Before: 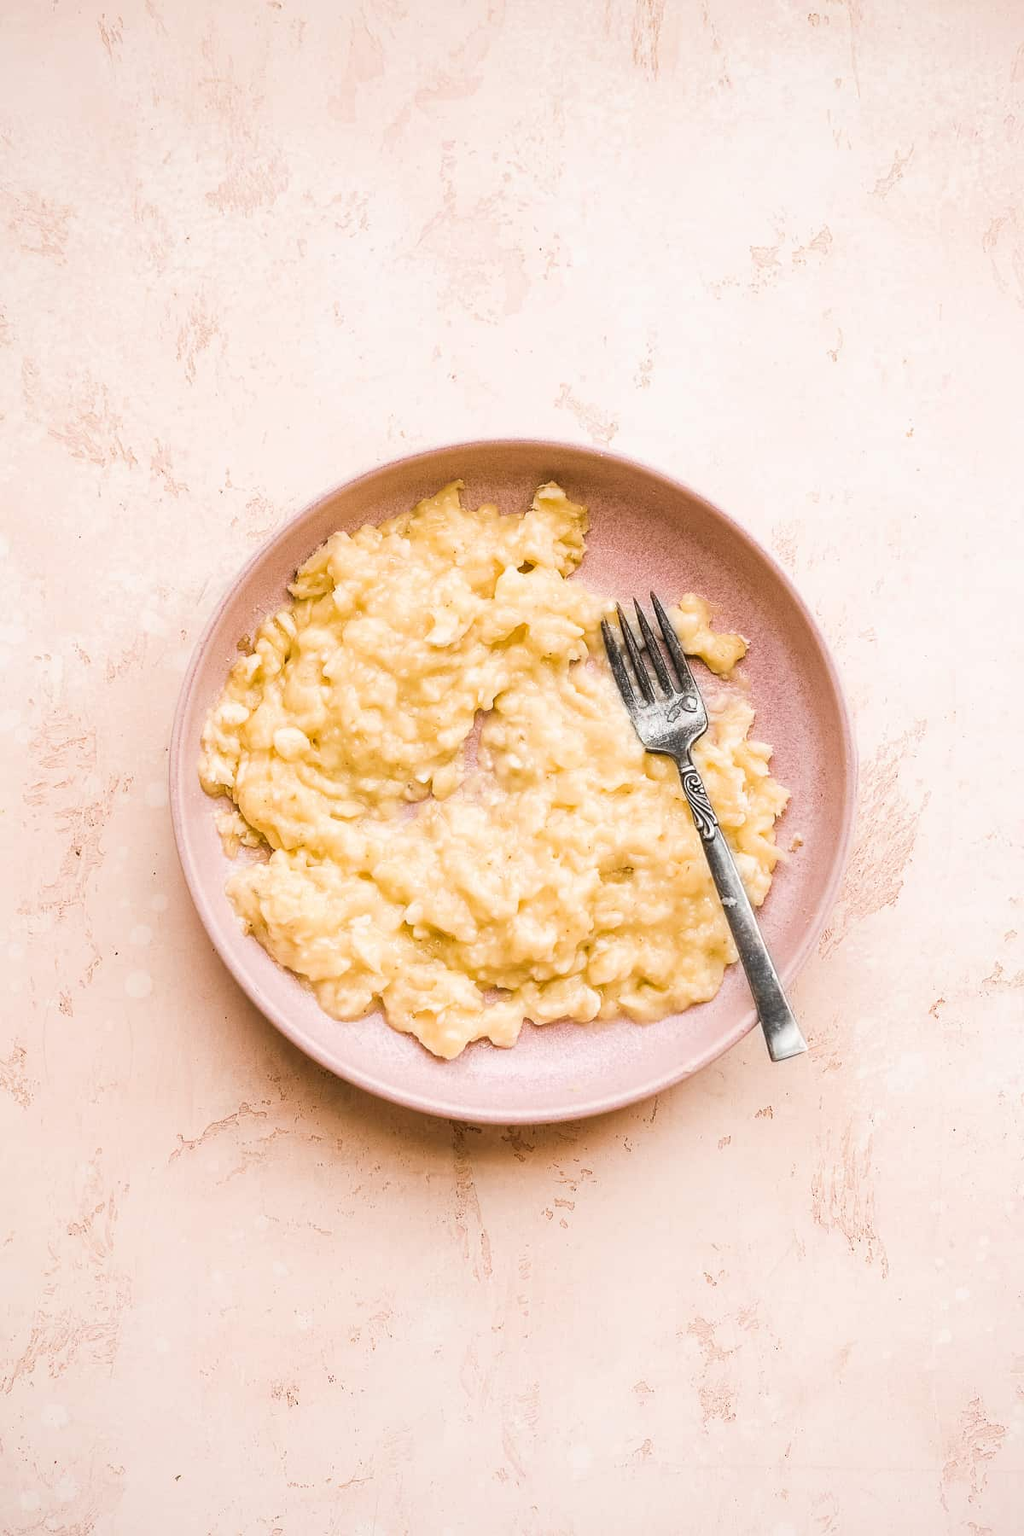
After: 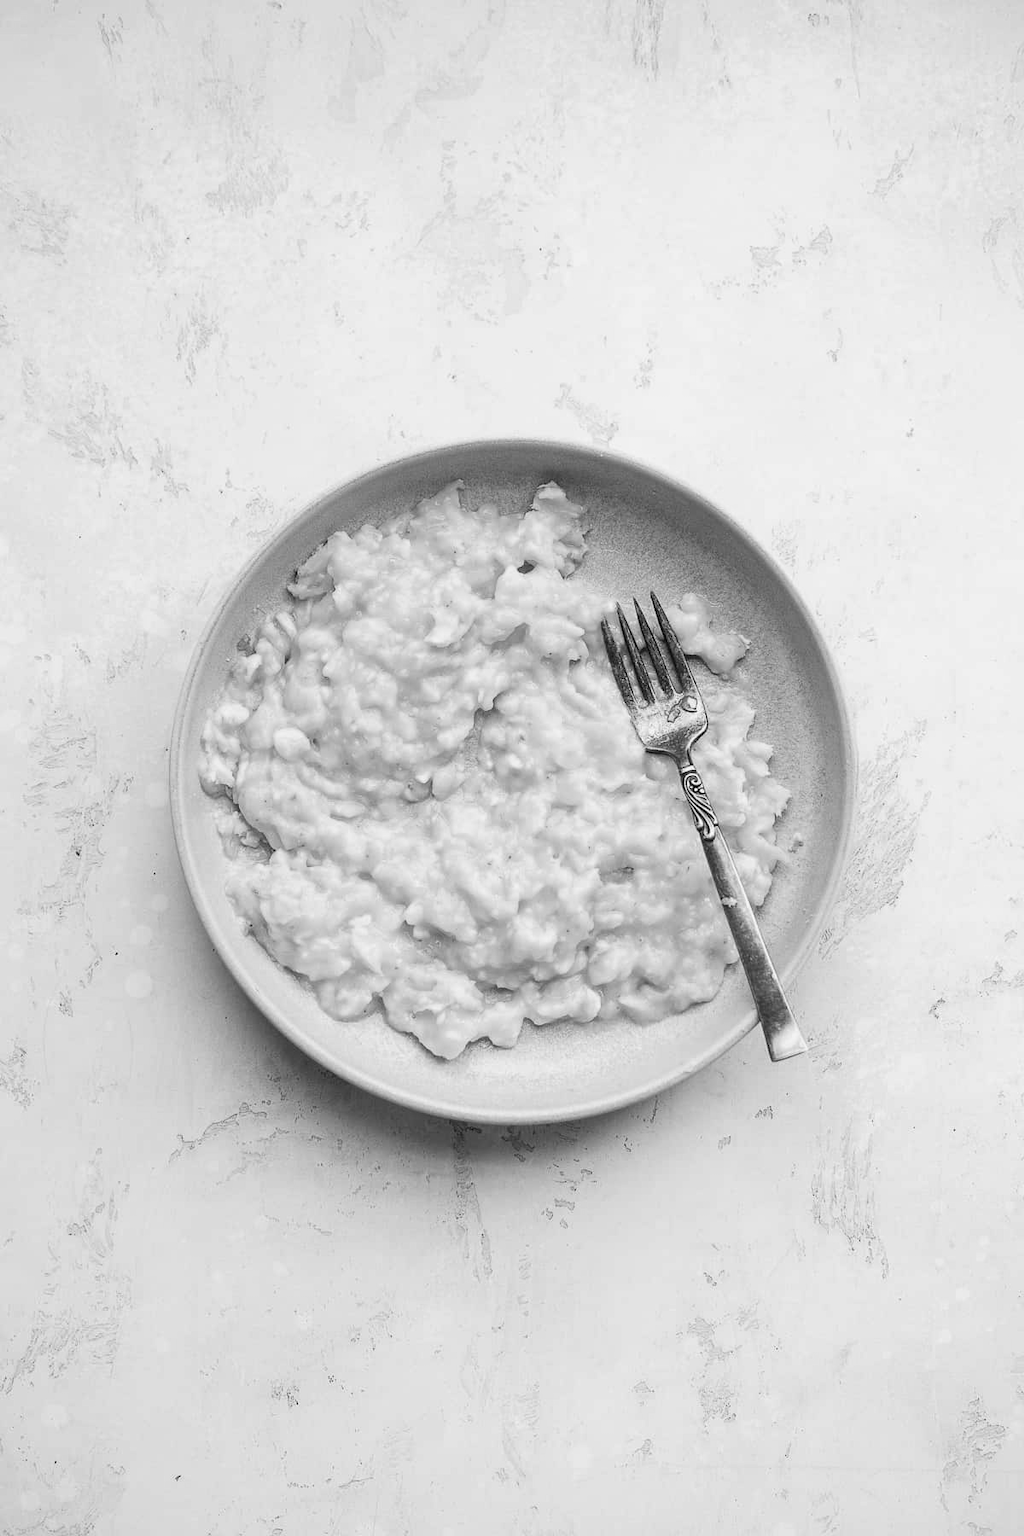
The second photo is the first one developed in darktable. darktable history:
color calibration: output gray [0.267, 0.423, 0.261, 0], x 0.372, y 0.386, temperature 4284.02 K
